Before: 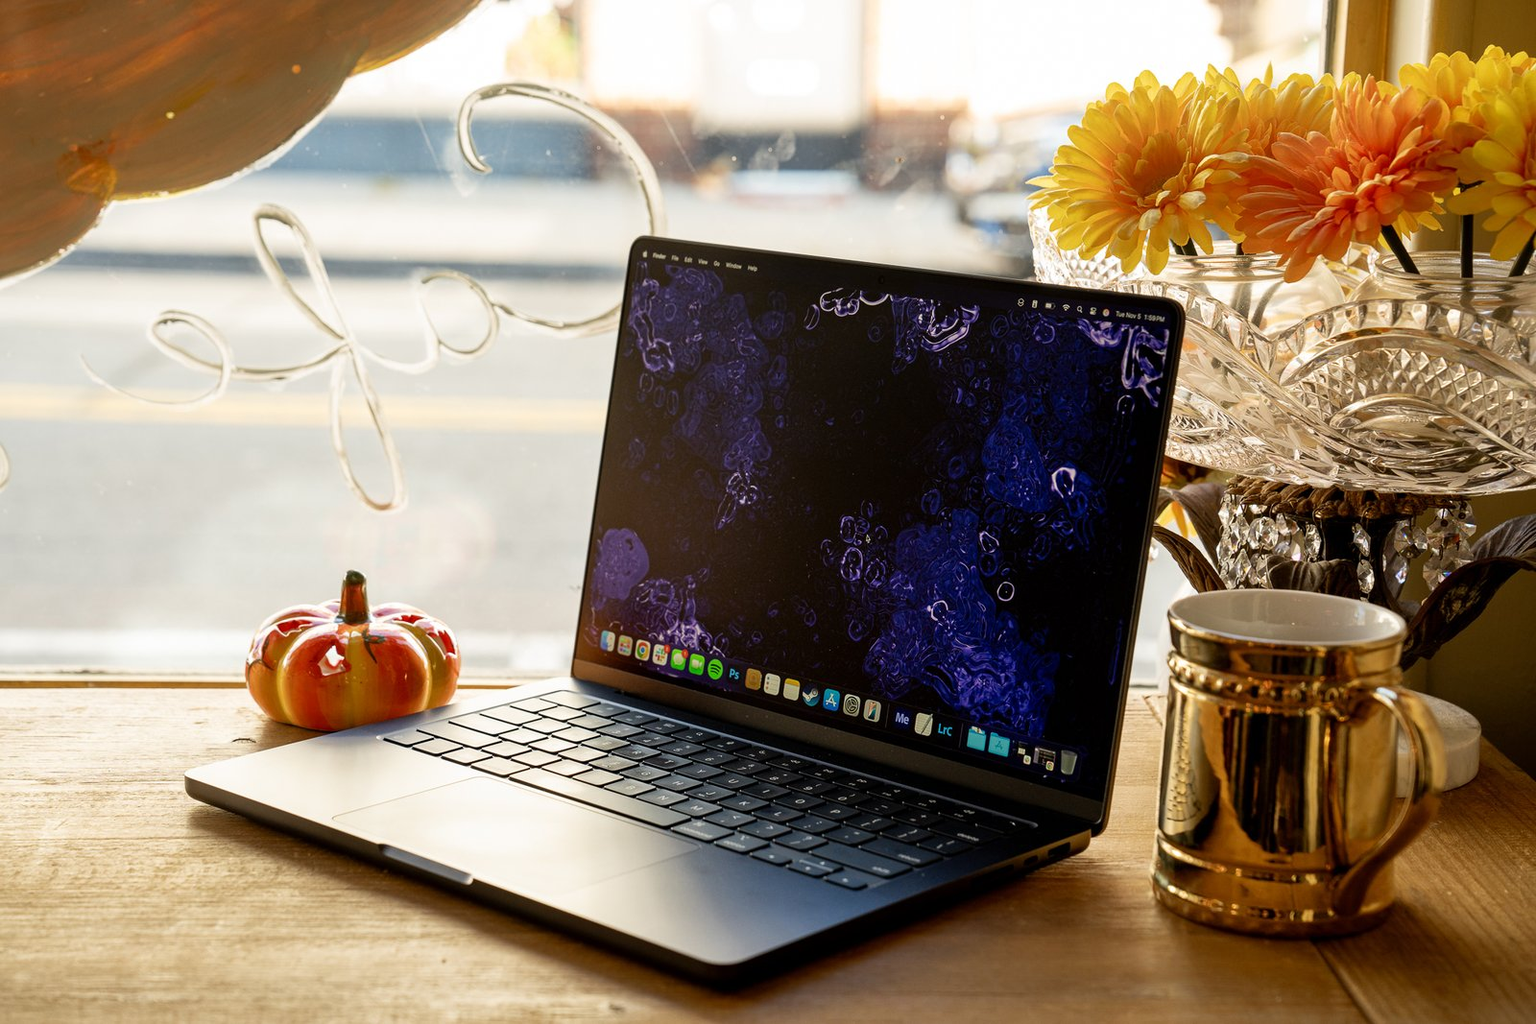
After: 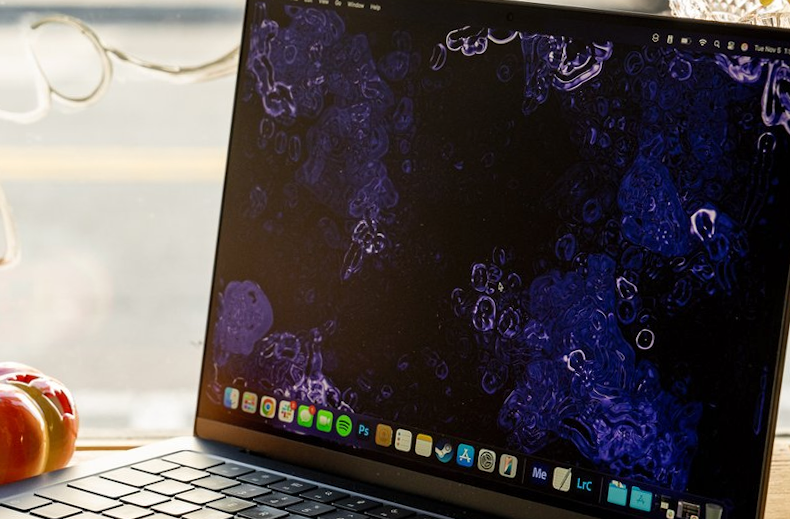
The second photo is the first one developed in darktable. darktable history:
rotate and perspective: rotation -1°, crop left 0.011, crop right 0.989, crop top 0.025, crop bottom 0.975
crop: left 25%, top 25%, right 25%, bottom 25%
fill light: on, module defaults
